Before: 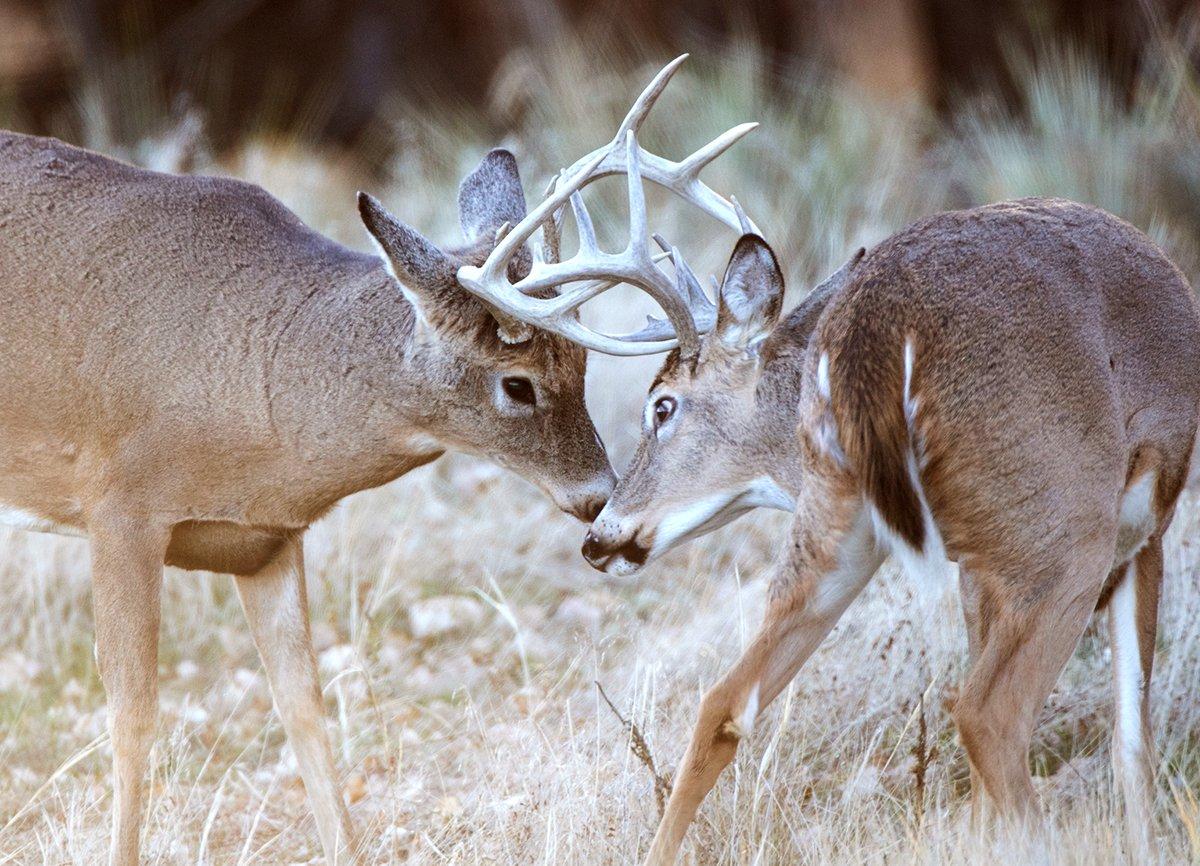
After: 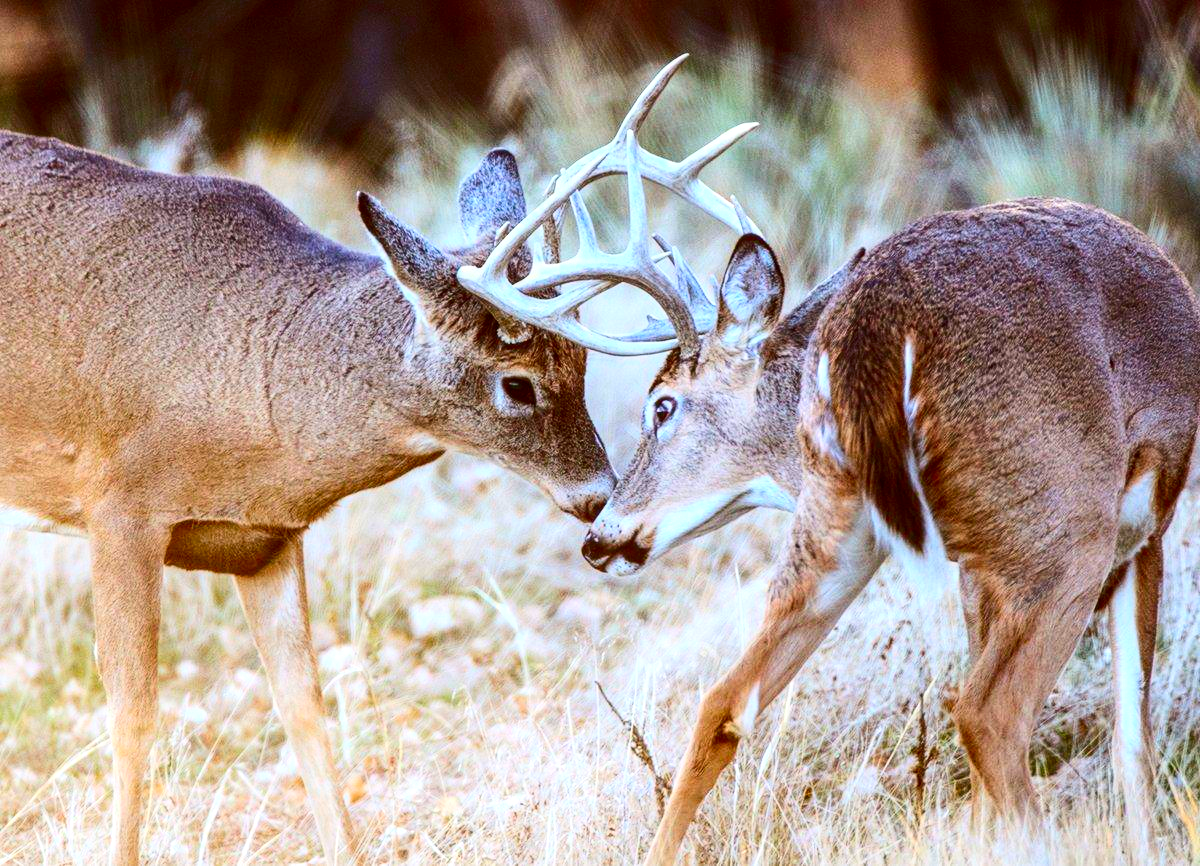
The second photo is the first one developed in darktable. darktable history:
local contrast: on, module defaults
contrast brightness saturation: contrast 0.265, brightness 0.025, saturation 0.854
